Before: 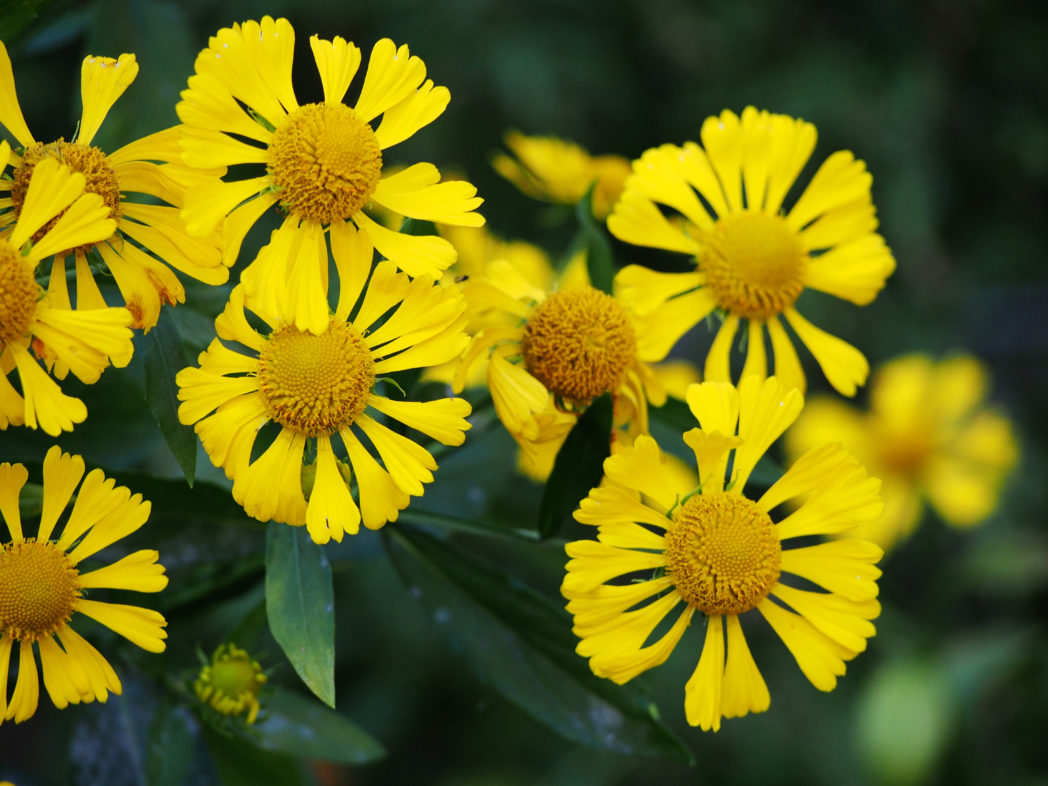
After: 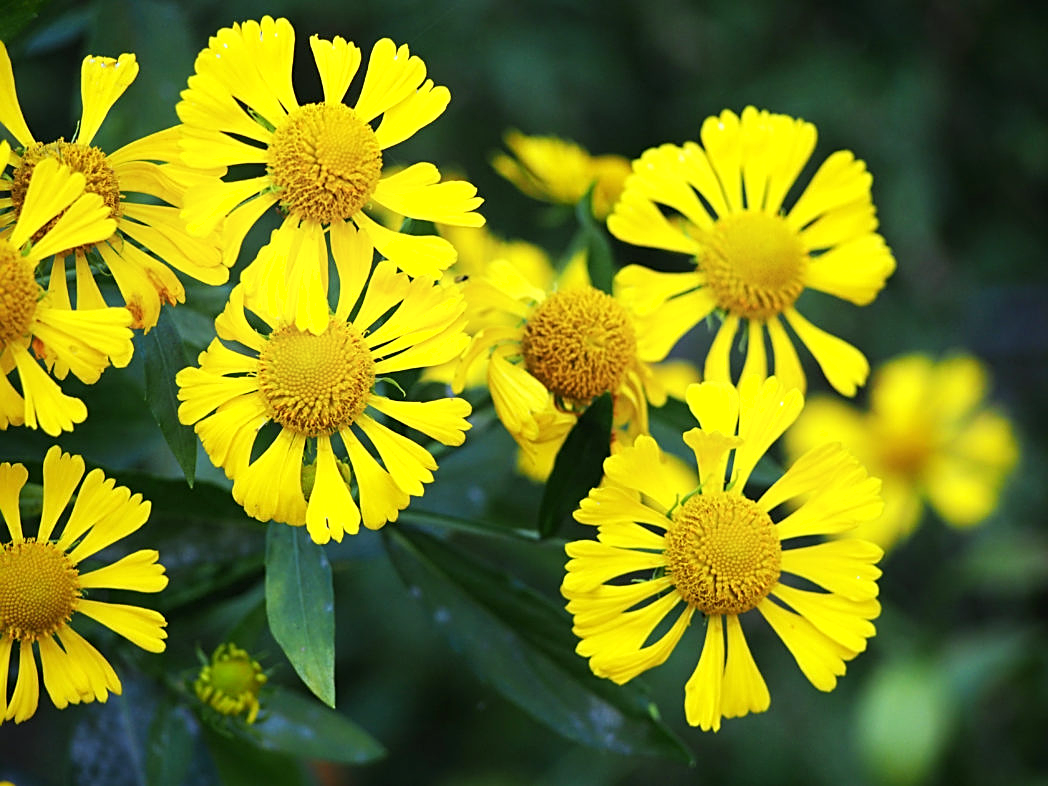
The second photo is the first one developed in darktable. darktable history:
exposure: black level correction 0, exposure 0.5 EV, compensate highlight preservation false
white balance: red 0.925, blue 1.046
shadows and highlights: shadows -23.08, highlights 46.15, soften with gaussian
tone equalizer: on, module defaults
sharpen: on, module defaults
